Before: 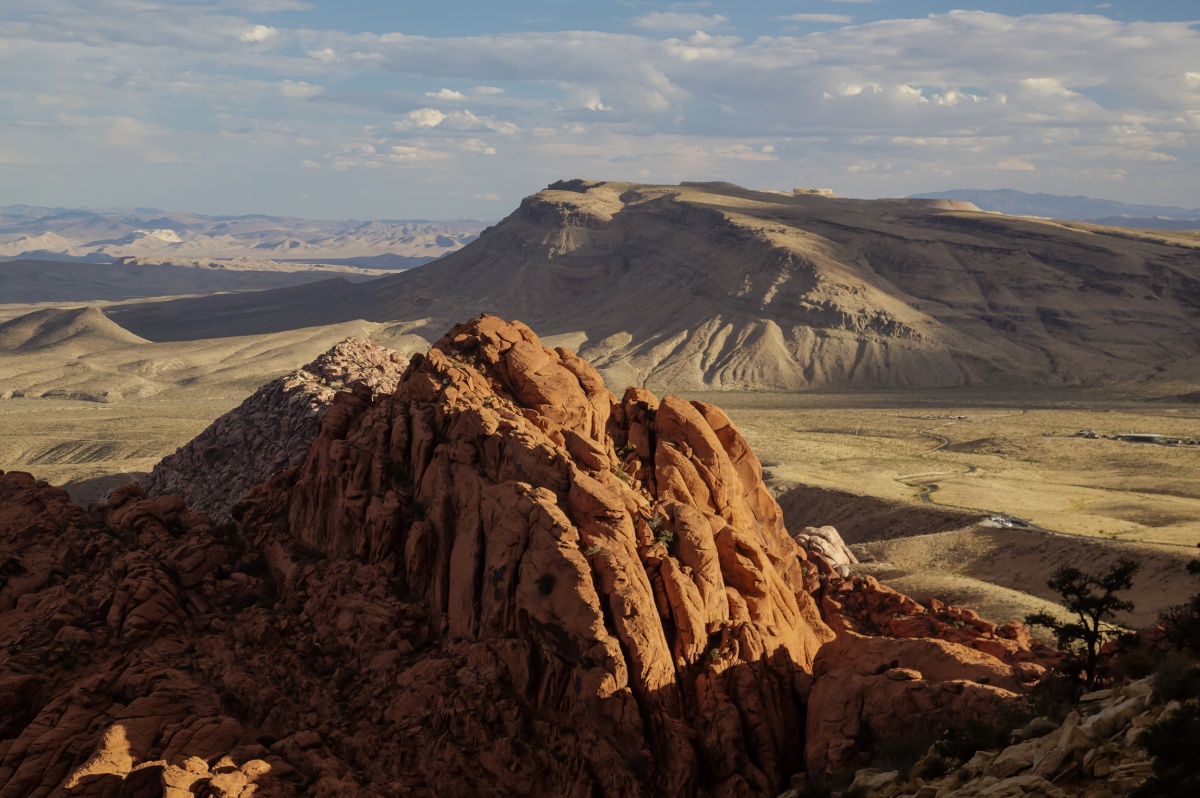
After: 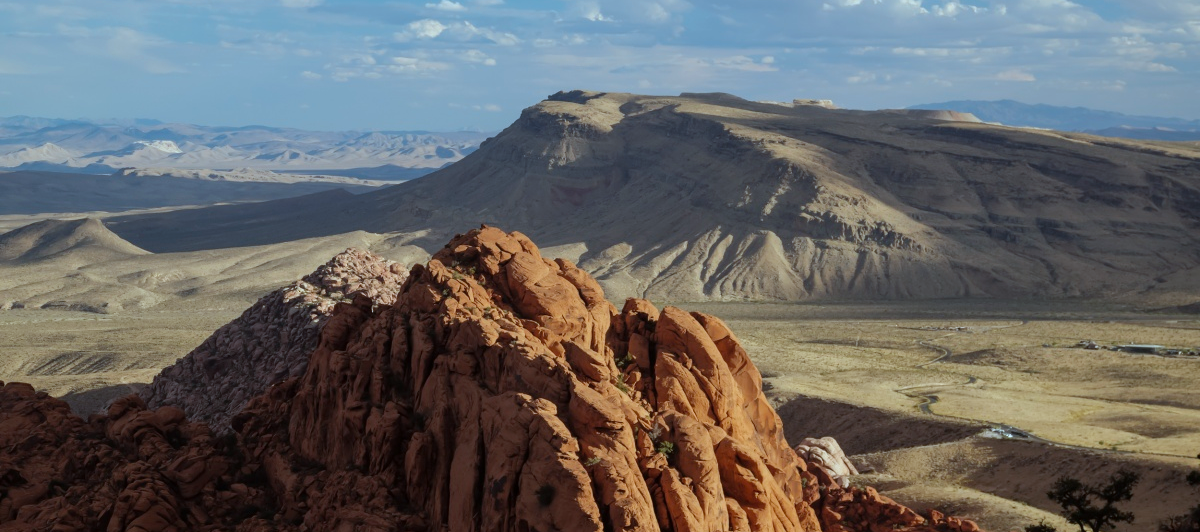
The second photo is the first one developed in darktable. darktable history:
crop: top 11.166%, bottom 22.168%
color correction: highlights a* -9.73, highlights b* -21.22
color balance: output saturation 110%
